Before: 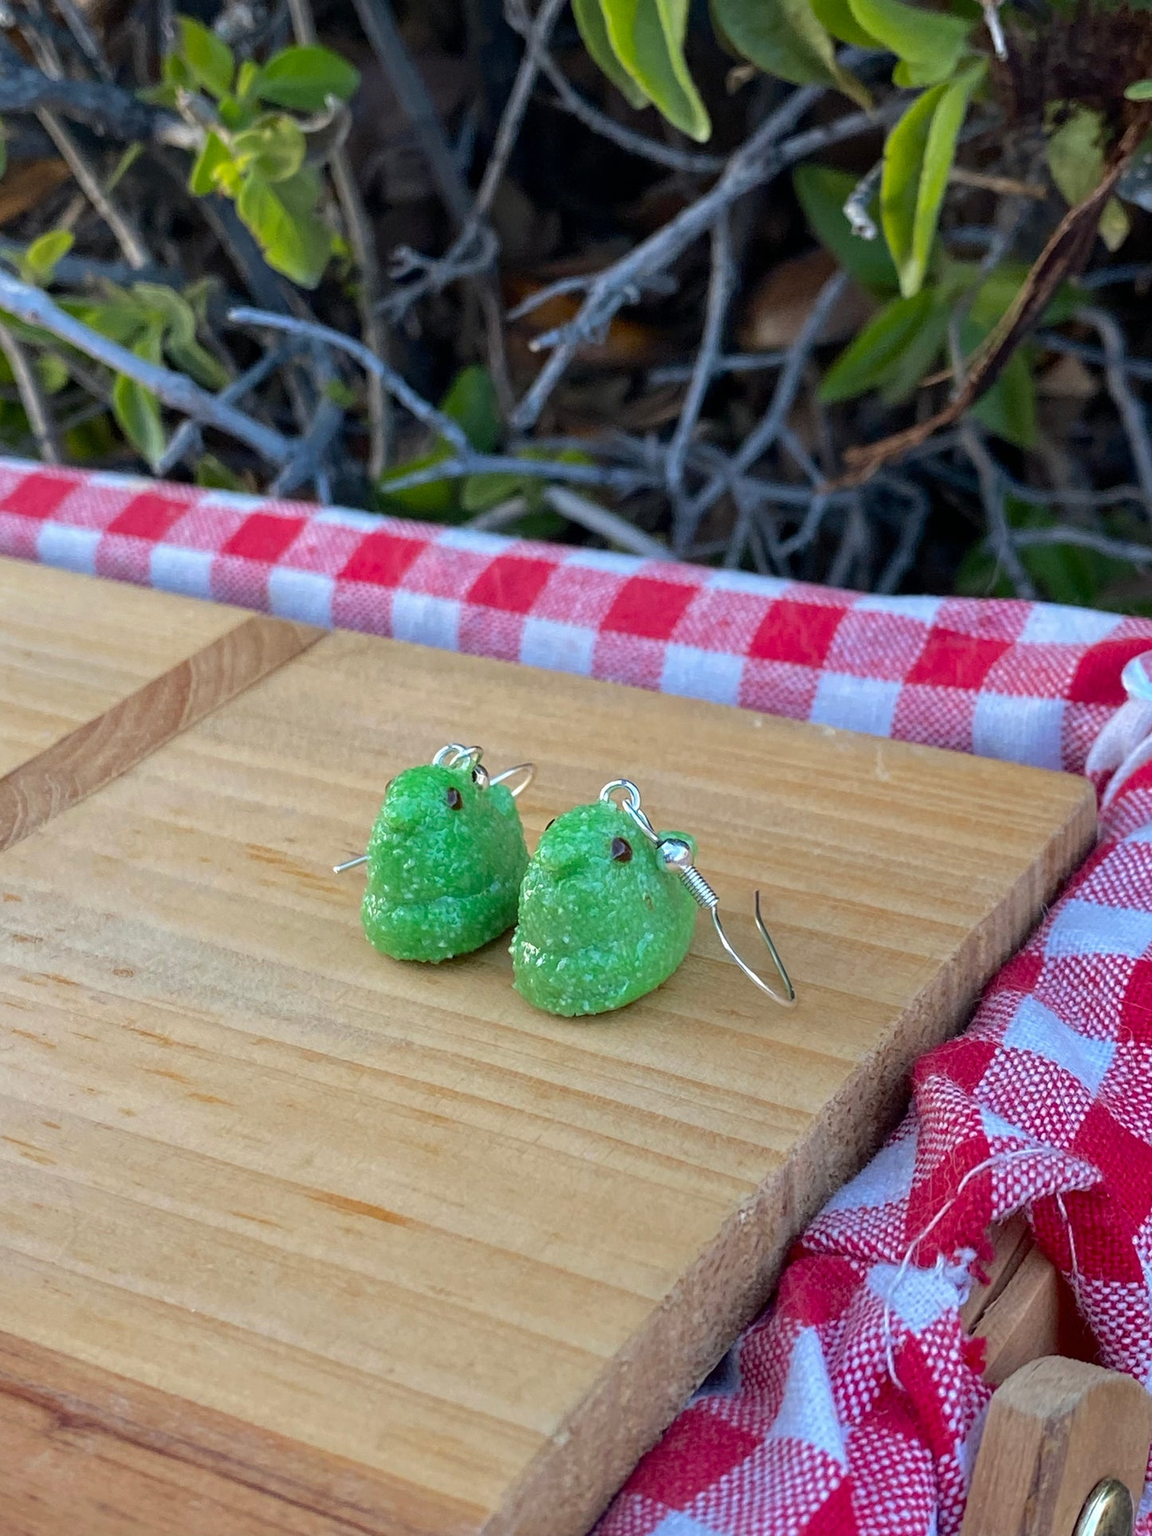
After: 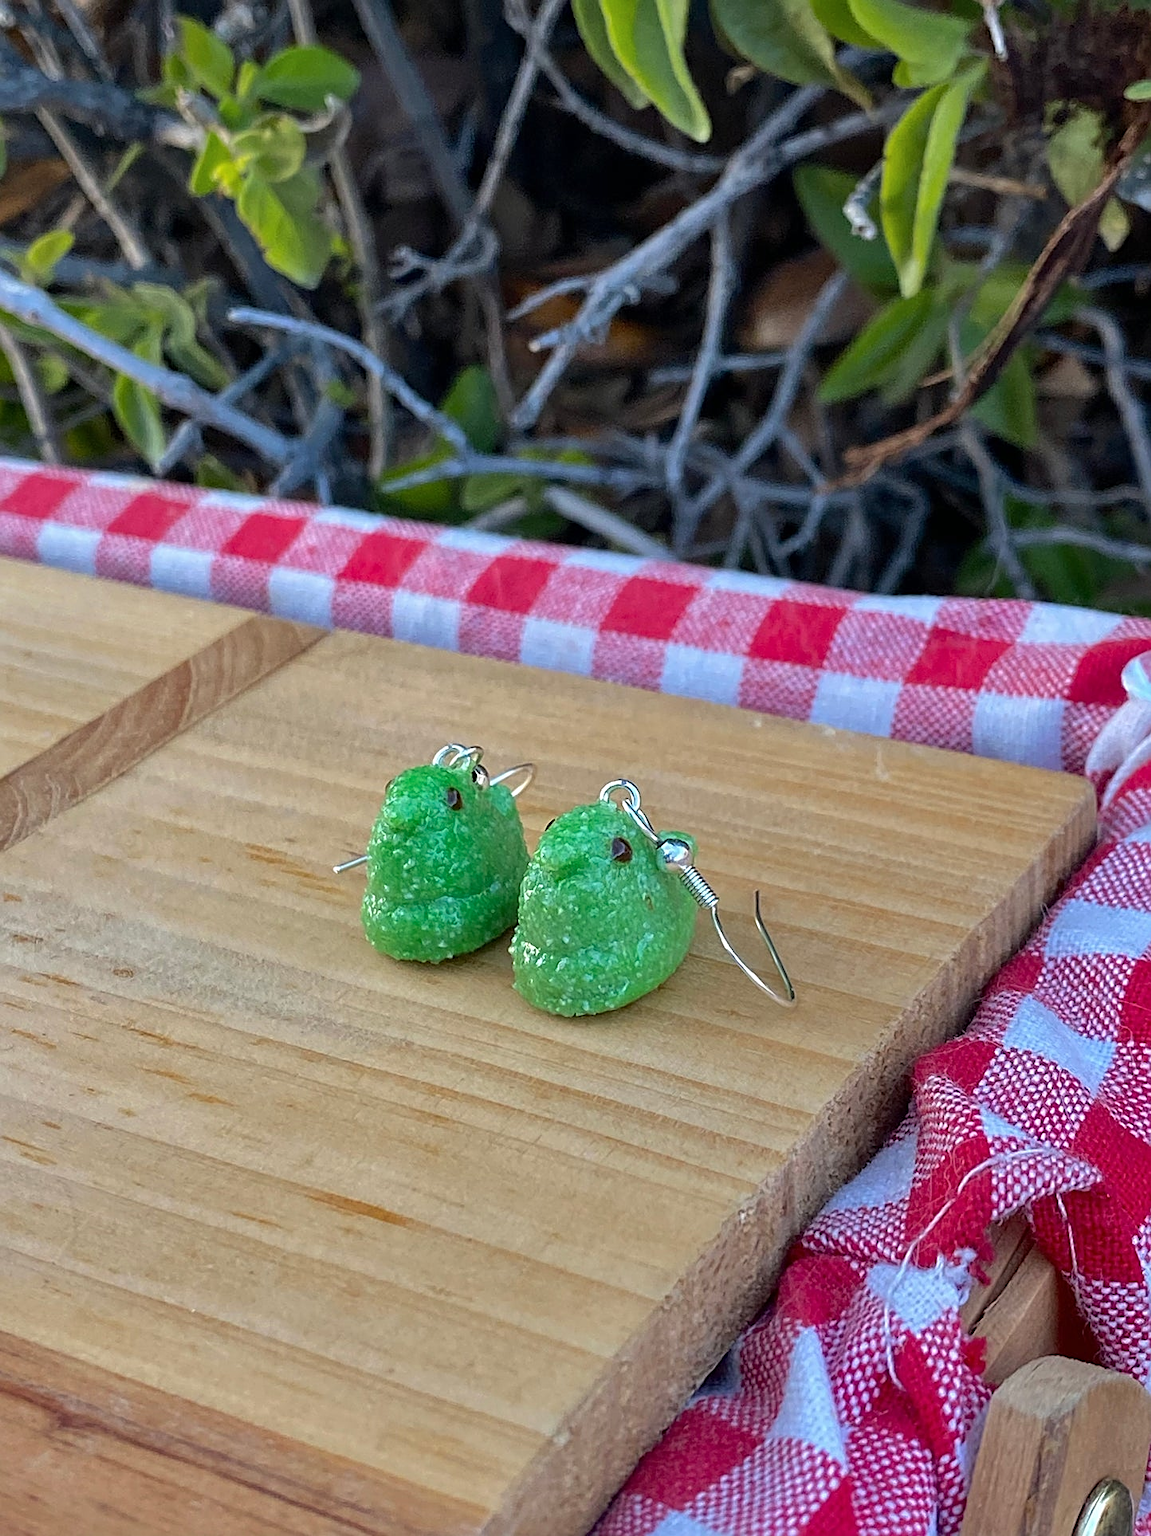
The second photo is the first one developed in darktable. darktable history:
shadows and highlights: shadows 32.59, highlights -47.49, compress 49.86%, soften with gaussian
sharpen: on, module defaults
